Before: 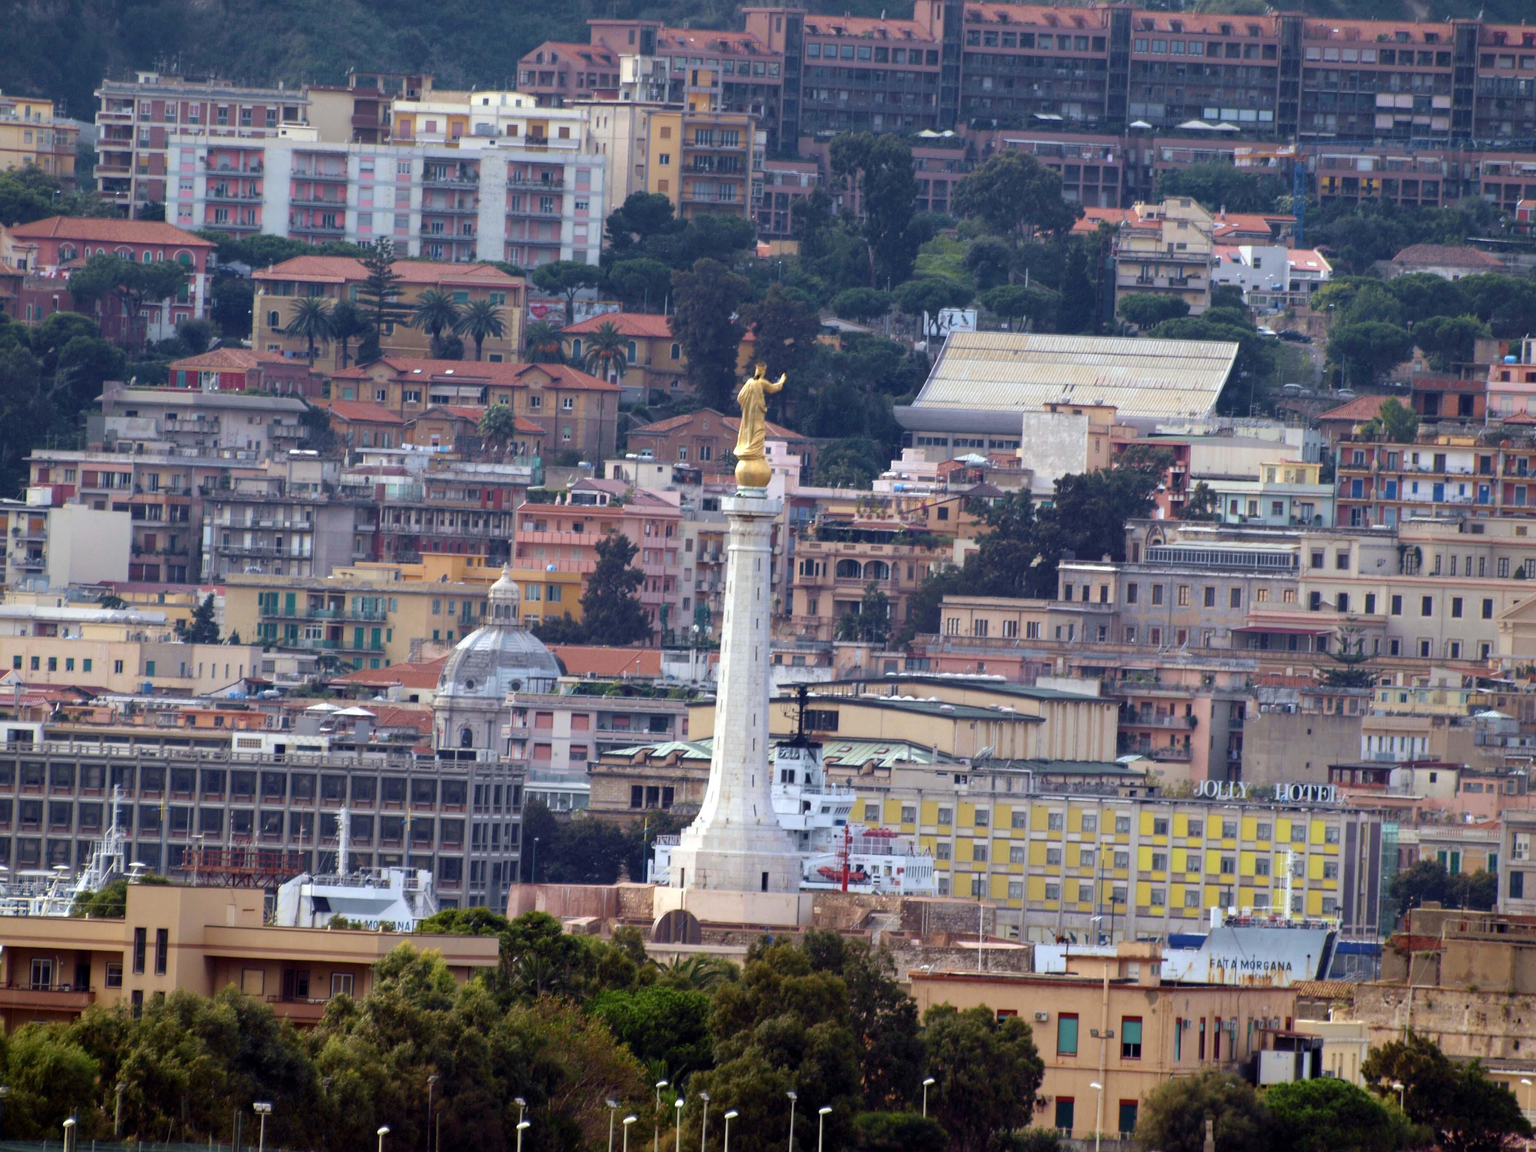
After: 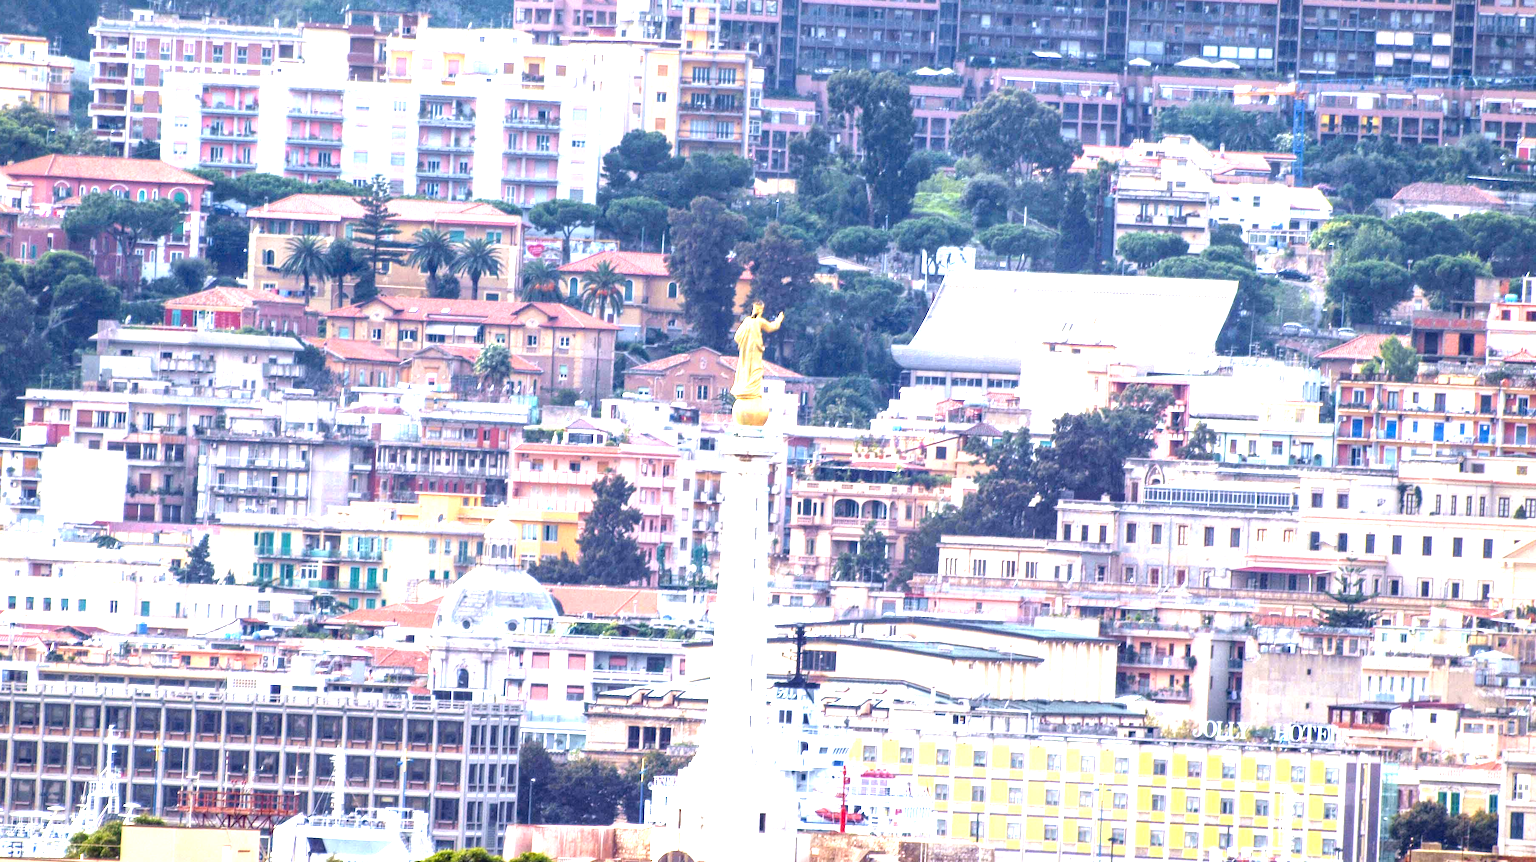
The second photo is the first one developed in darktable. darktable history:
crop: left 0.395%, top 5.475%, bottom 19.923%
local contrast: on, module defaults
levels: levels [0, 0.281, 0.562]
